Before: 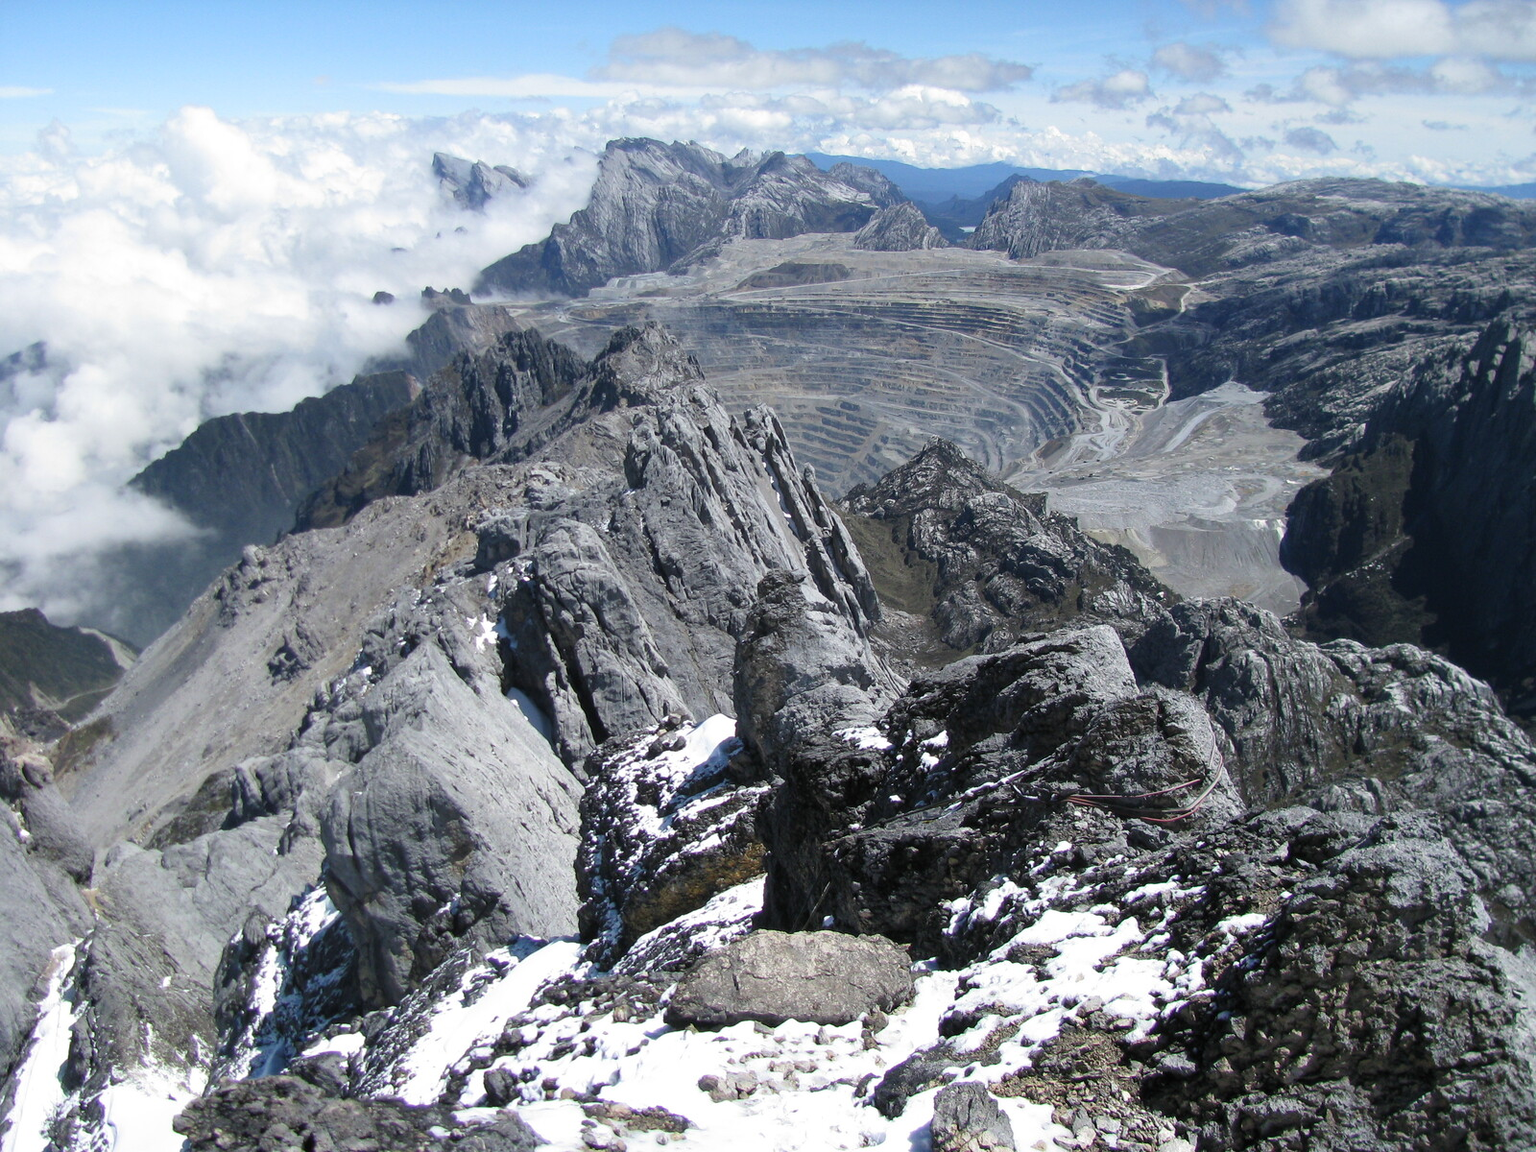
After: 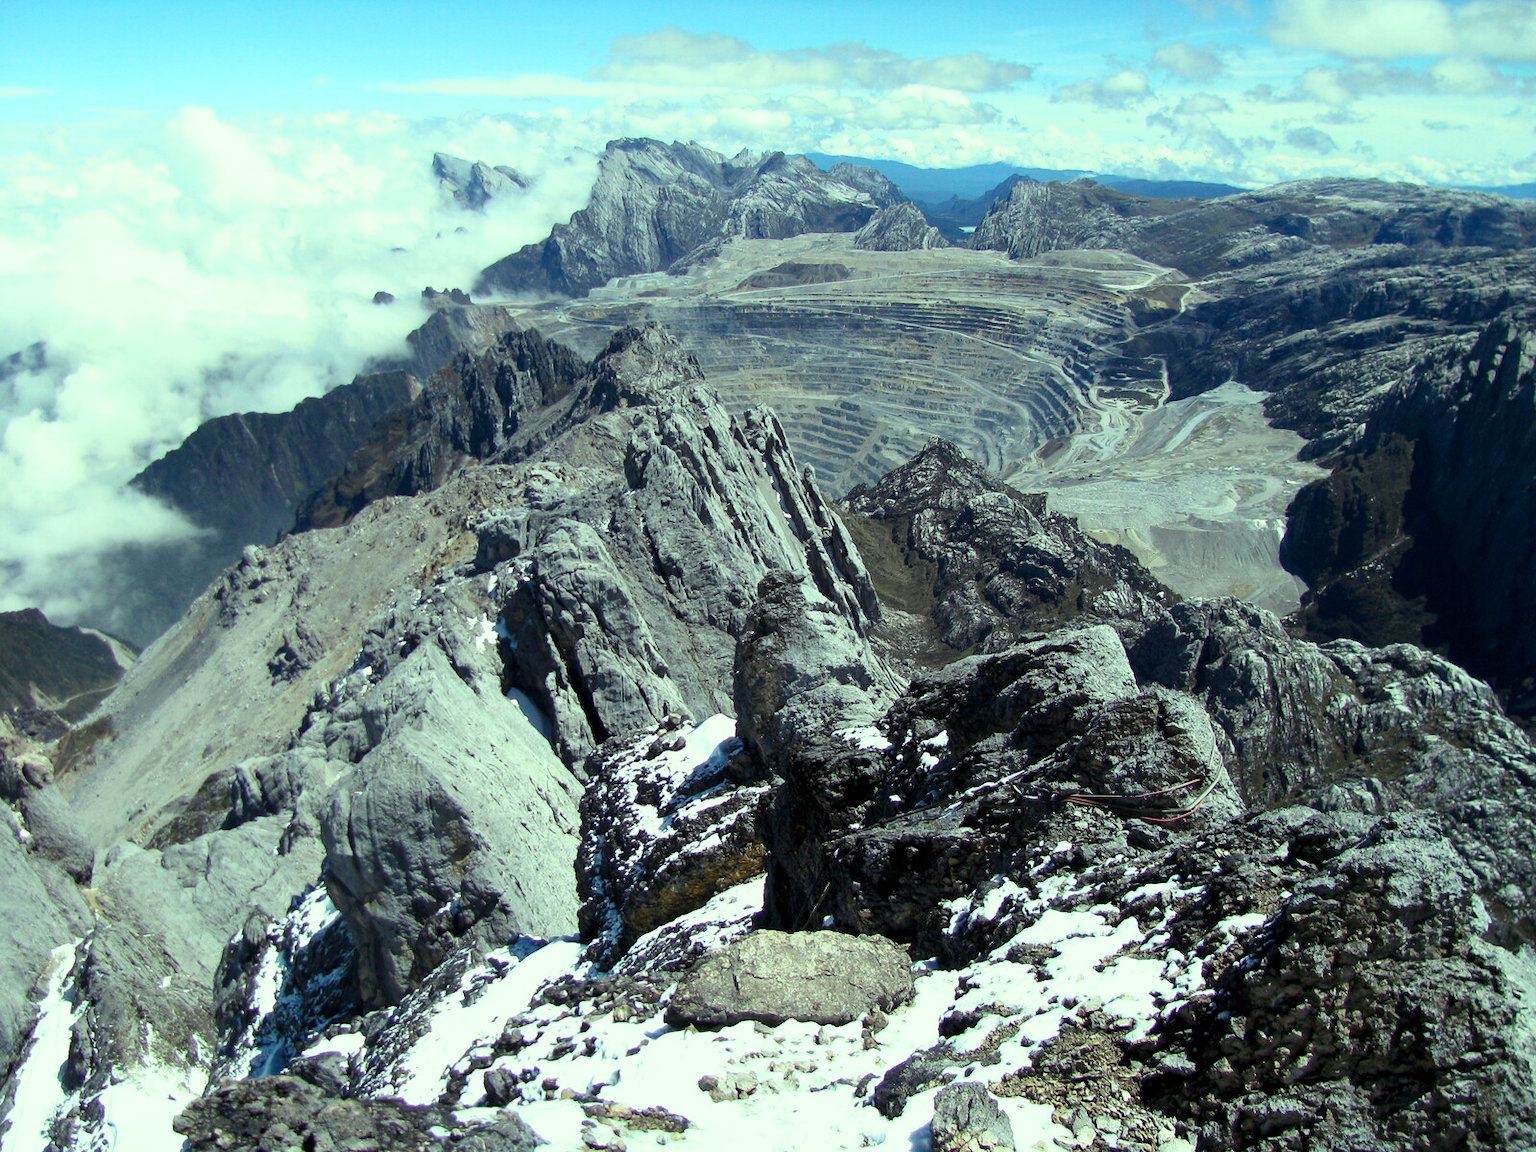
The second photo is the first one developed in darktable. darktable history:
contrast brightness saturation: contrast 0.137
tone equalizer: edges refinement/feathering 500, mask exposure compensation -1.57 EV, preserve details no
color balance rgb: power › hue 307.97°, highlights gain › luminance 15.458%, highlights gain › chroma 7.116%, highlights gain › hue 123.75°, global offset › luminance -0.511%, perceptual saturation grading › global saturation 10.438%, global vibrance 14.992%
